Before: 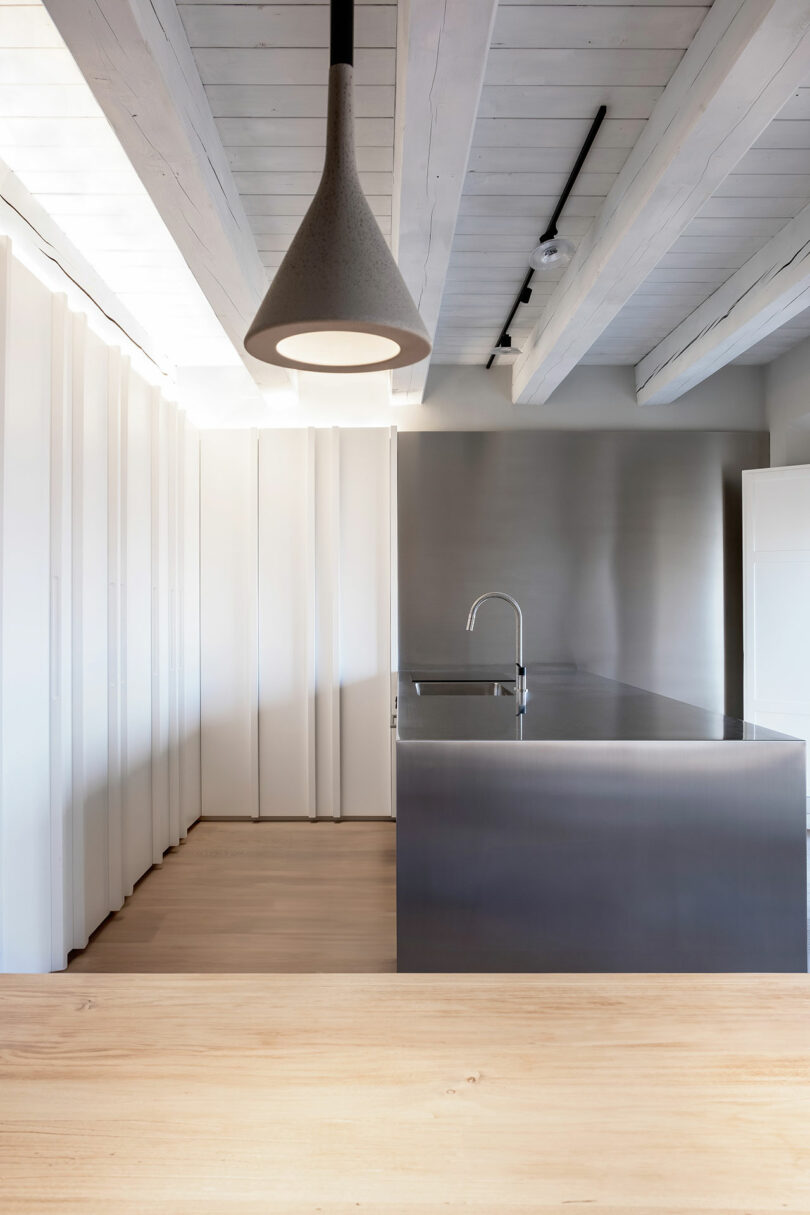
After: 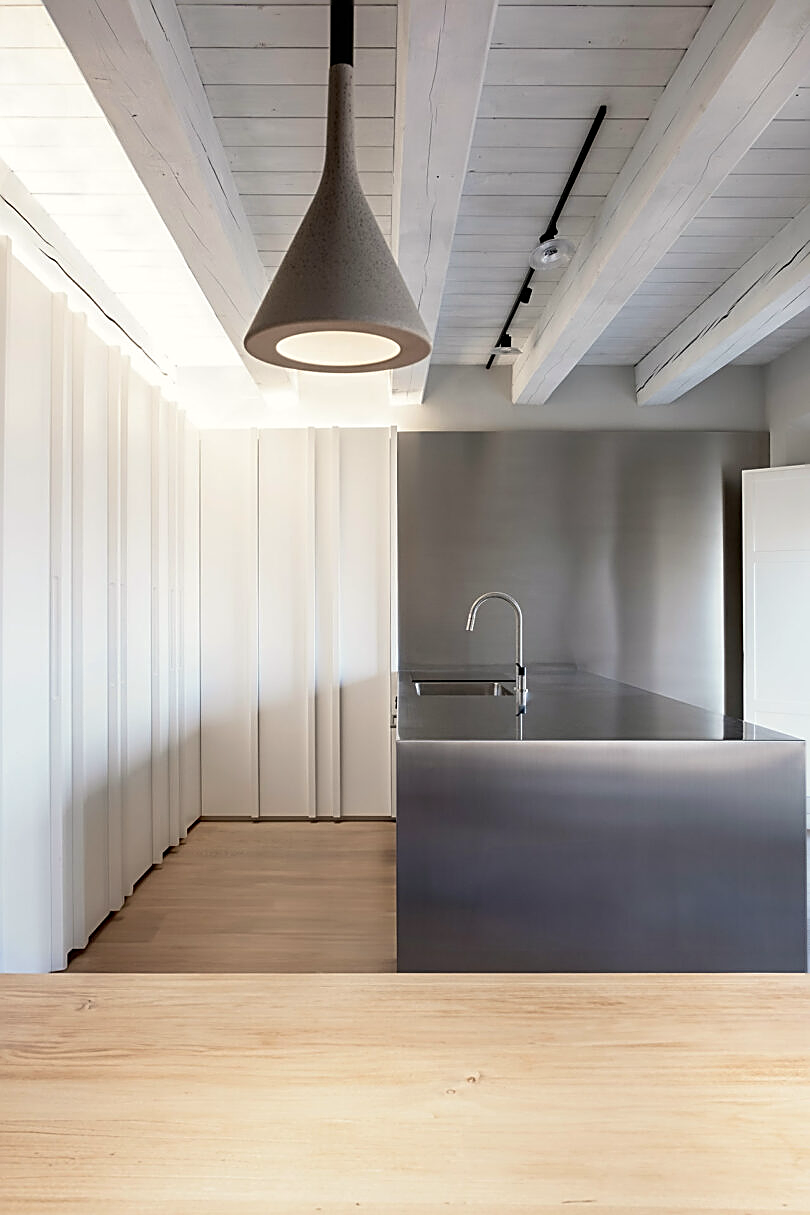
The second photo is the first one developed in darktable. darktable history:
color correction: highlights b* 2.99
sharpen: amount 0.893
tone equalizer: on, module defaults
